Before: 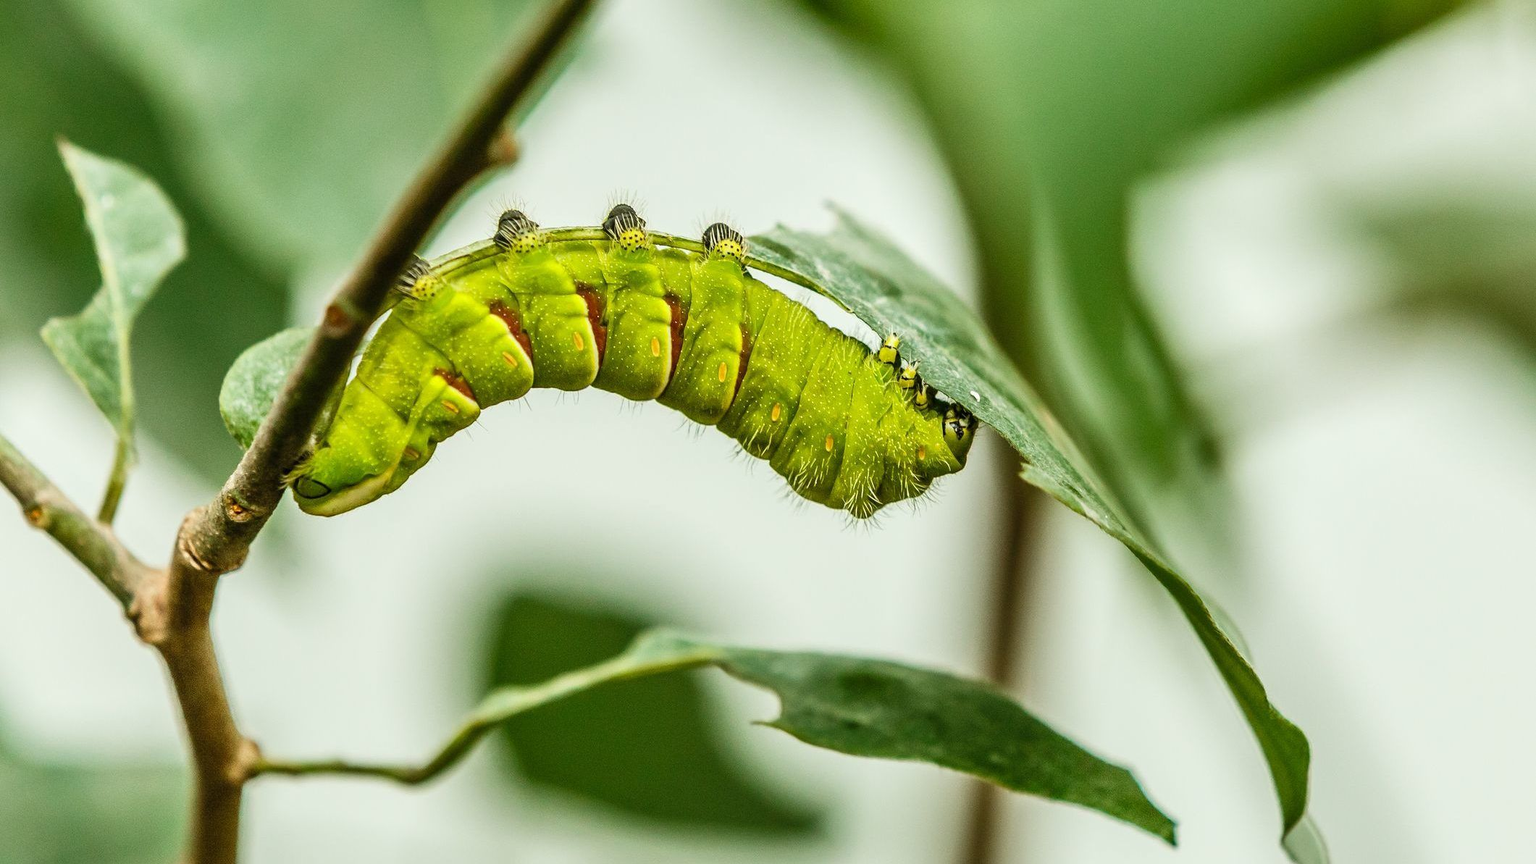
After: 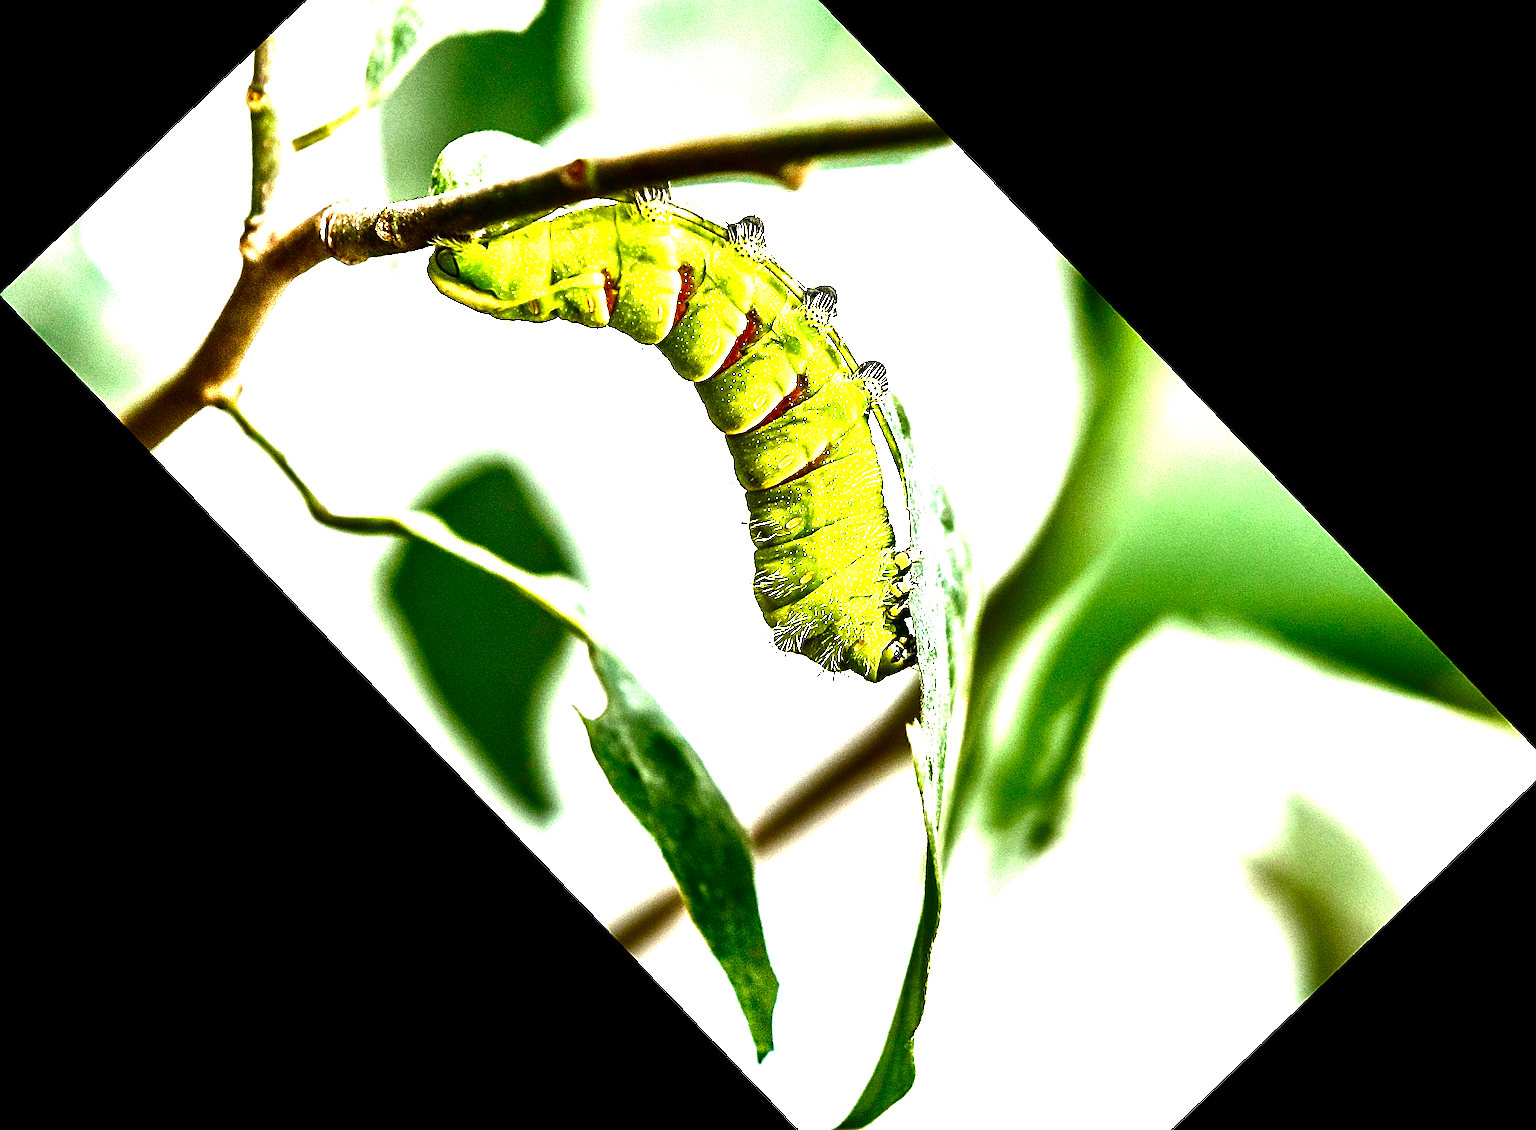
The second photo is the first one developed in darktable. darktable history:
white balance: red 1.042, blue 1.17
exposure: black level correction 0, exposure 1.7 EV, compensate exposure bias true, compensate highlight preservation false
contrast brightness saturation: contrast 0.09, brightness -0.59, saturation 0.17
crop and rotate: angle -46.26°, top 16.234%, right 0.912%, bottom 11.704%
sharpen: on, module defaults
